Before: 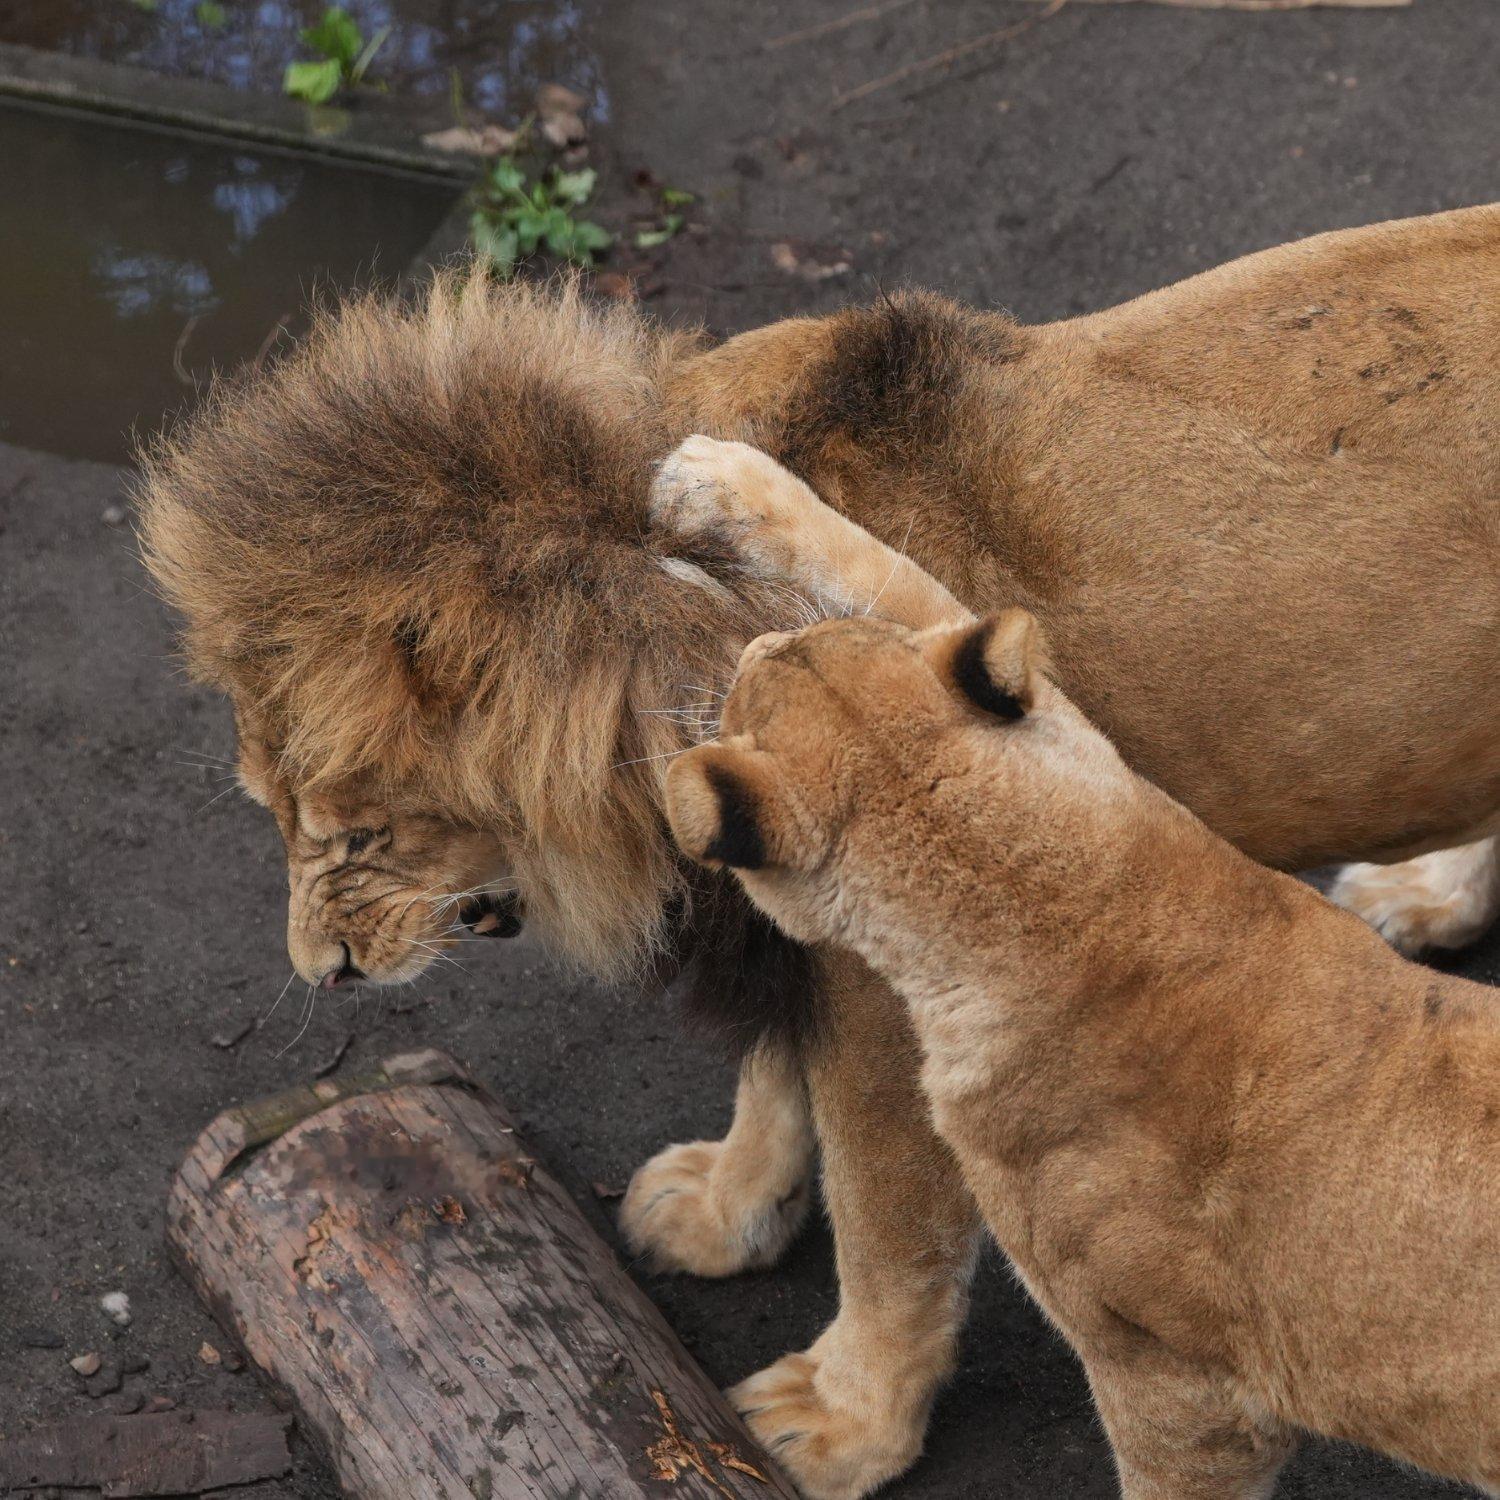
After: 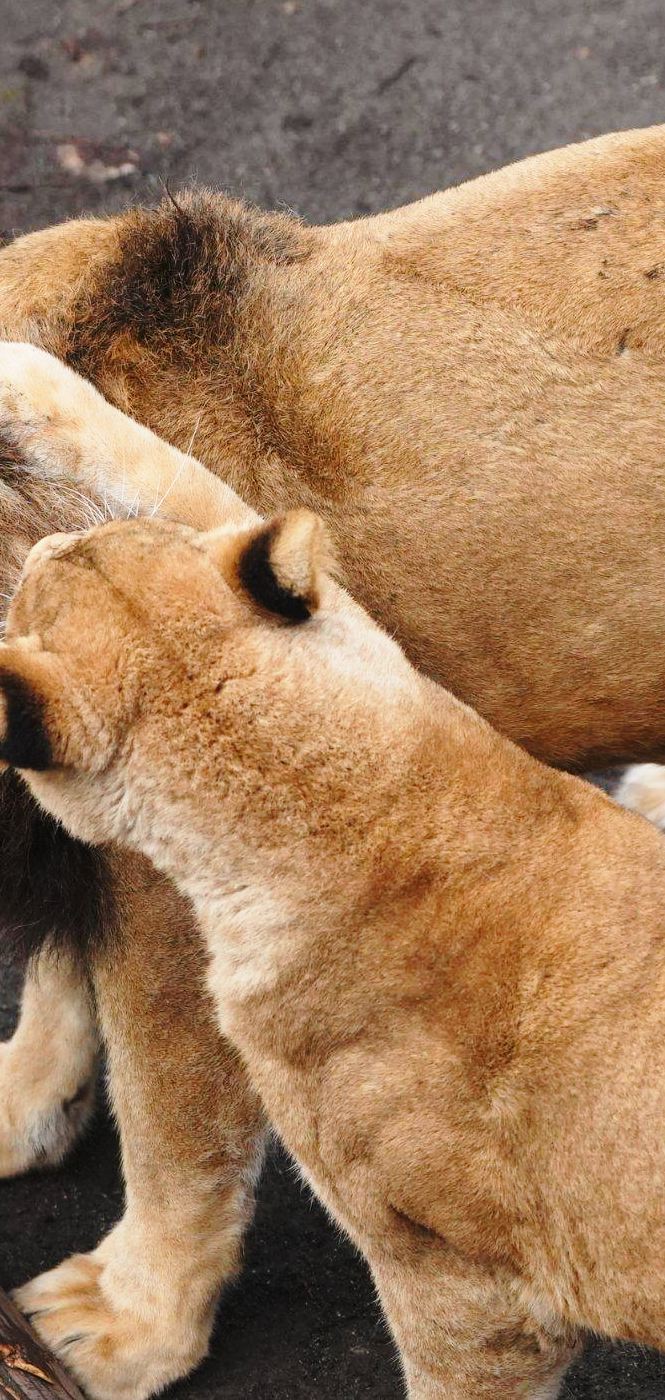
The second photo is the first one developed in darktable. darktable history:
crop: left 47.628%, top 6.643%, right 7.874%
base curve: curves: ch0 [(0, 0) (0.028, 0.03) (0.121, 0.232) (0.46, 0.748) (0.859, 0.968) (1, 1)], preserve colors none
